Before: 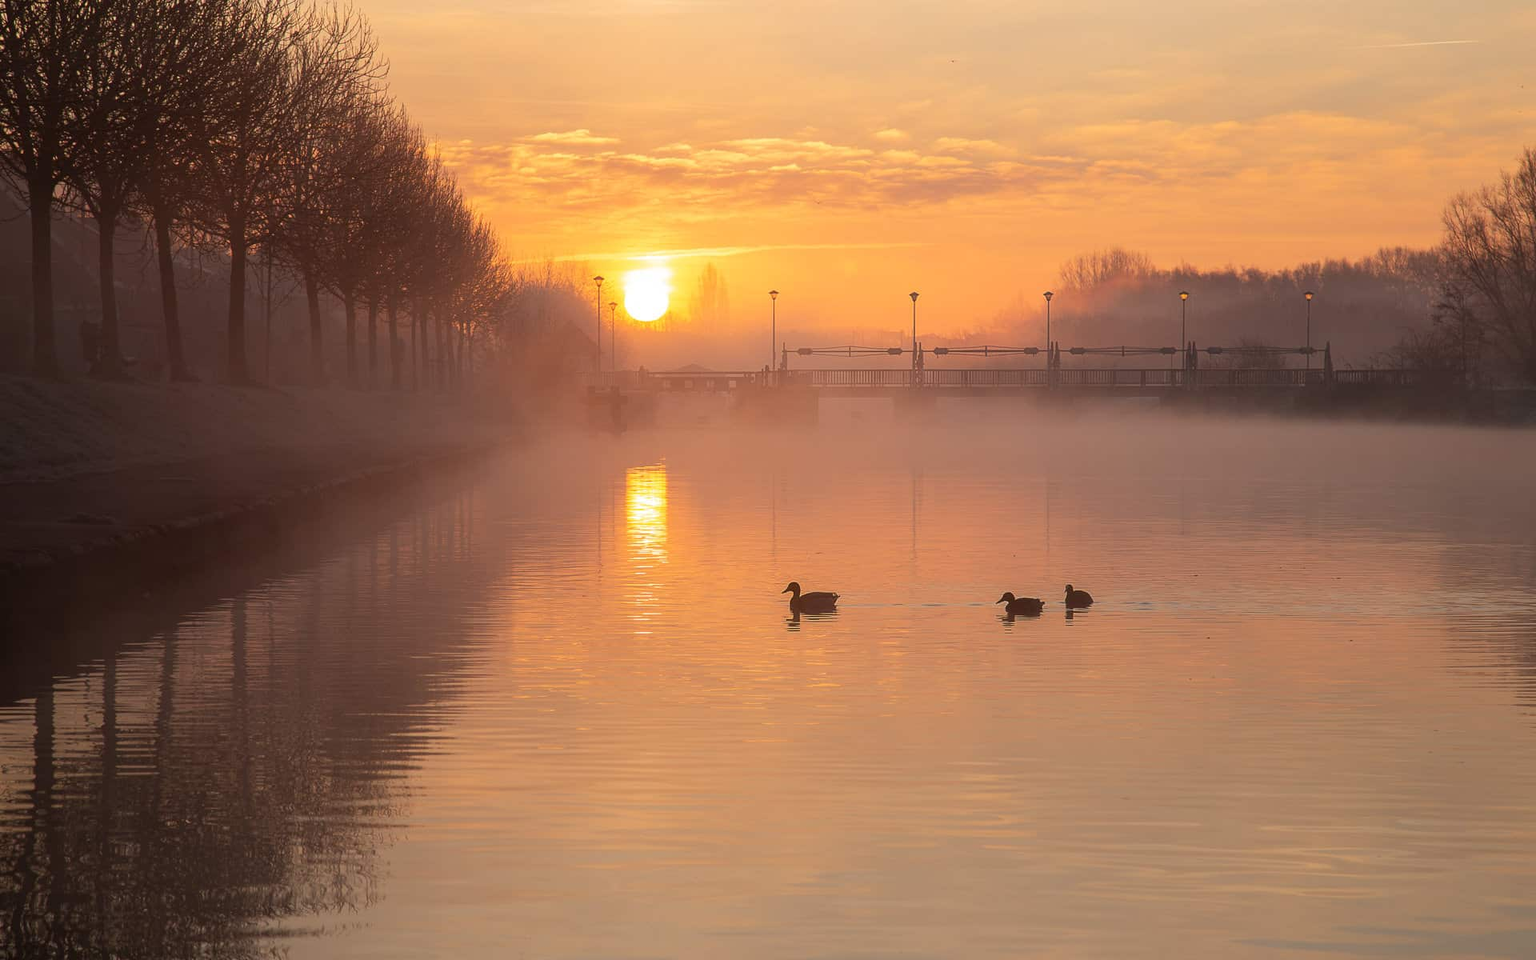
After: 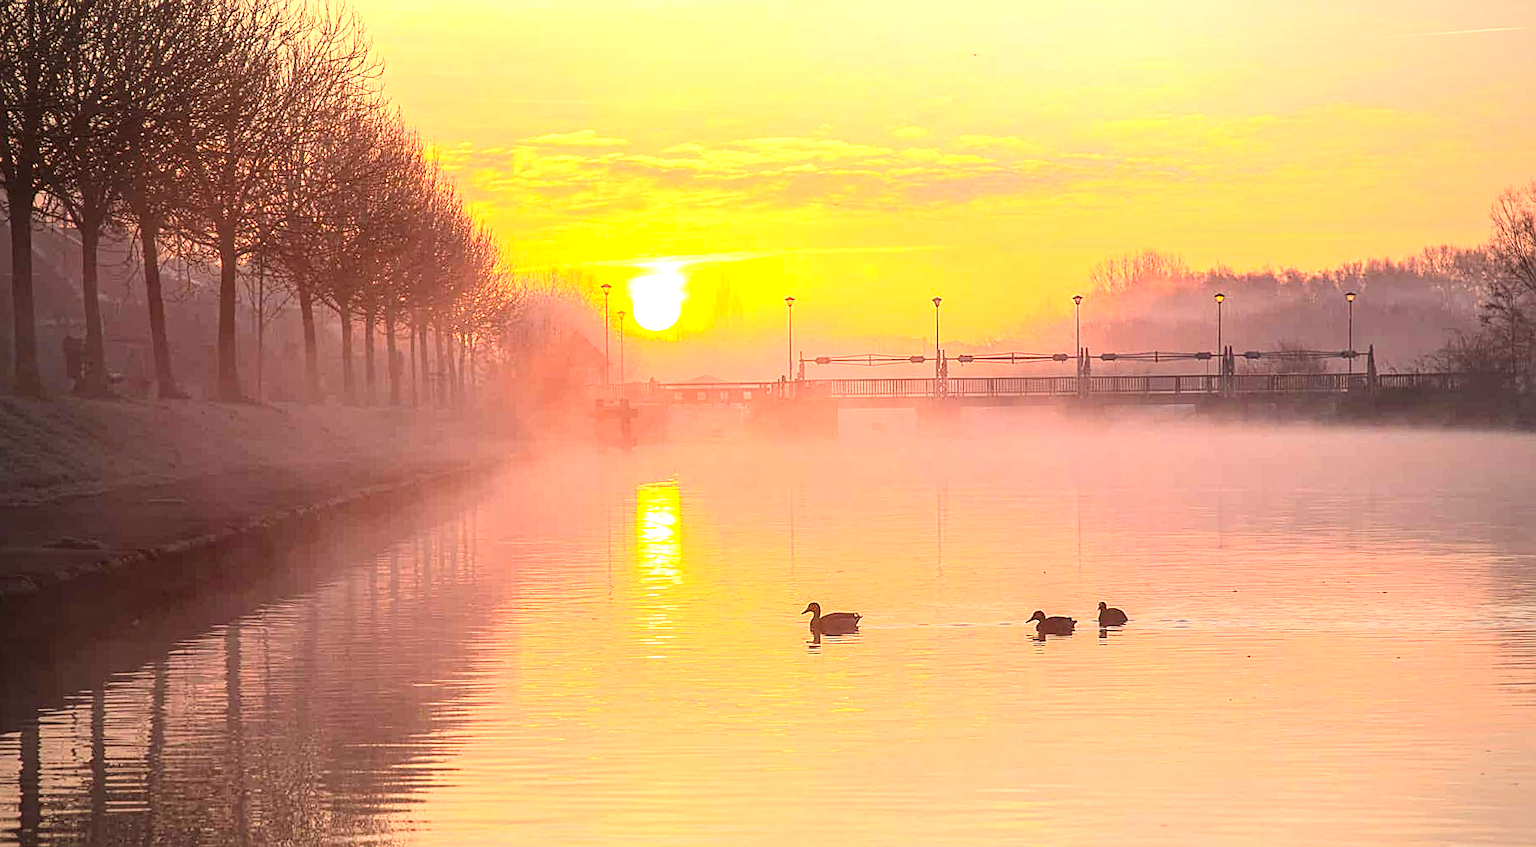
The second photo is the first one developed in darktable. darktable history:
local contrast: detail 130%
crop and rotate: angle 0.579°, left 0.437%, right 2.575%, bottom 14.33%
exposure: exposure 1.232 EV, compensate exposure bias true, compensate highlight preservation false
contrast brightness saturation: contrast 0.196, brightness 0.157, saturation 0.227
vignetting: fall-off radius 60.8%, brightness -0.395, saturation -0.301, center (-0.028, 0.243)
sharpen: on, module defaults
haze removal: compatibility mode true, adaptive false
